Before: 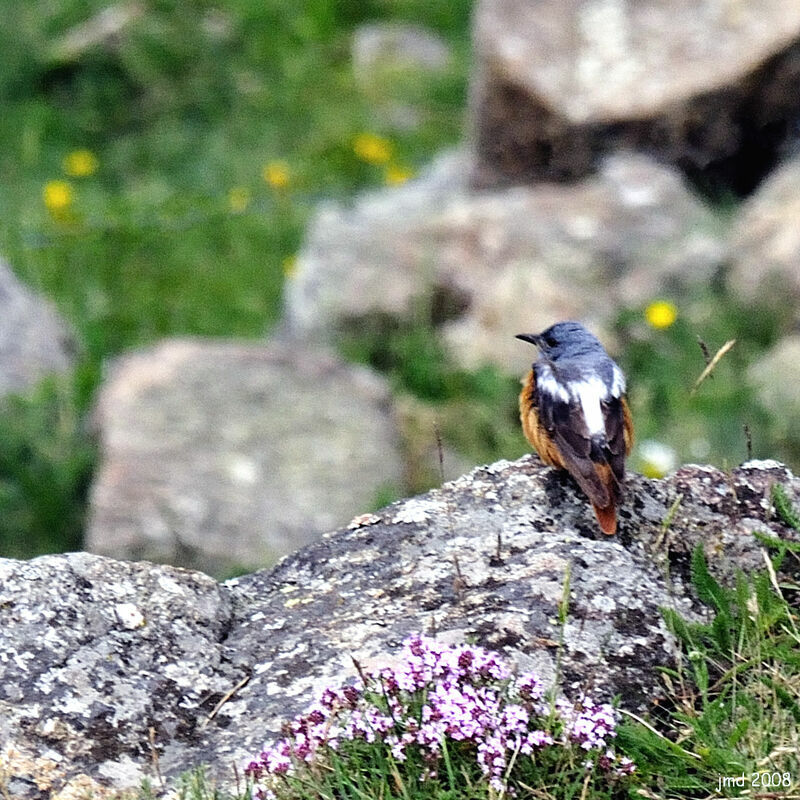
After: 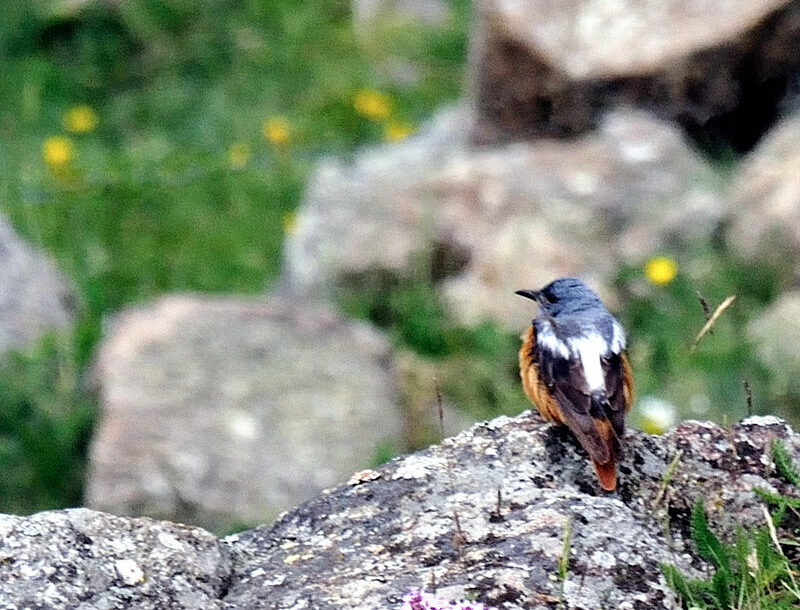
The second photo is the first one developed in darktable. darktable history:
crop: top 5.599%, bottom 18.088%
